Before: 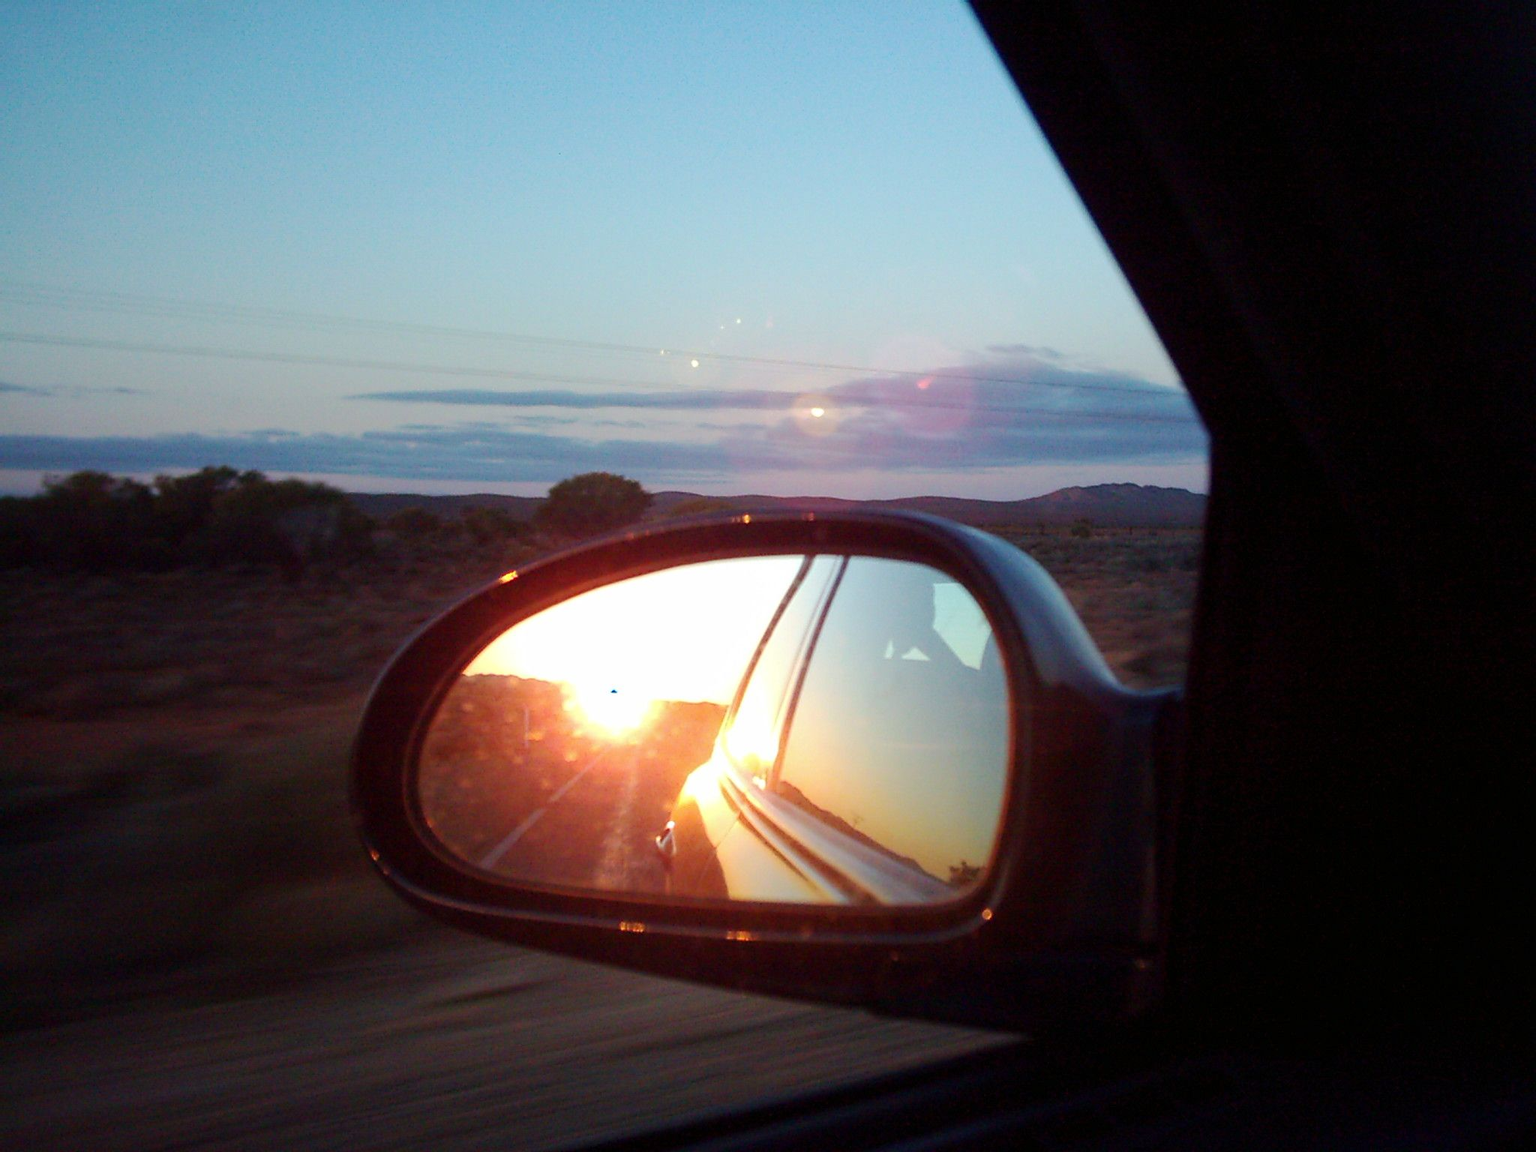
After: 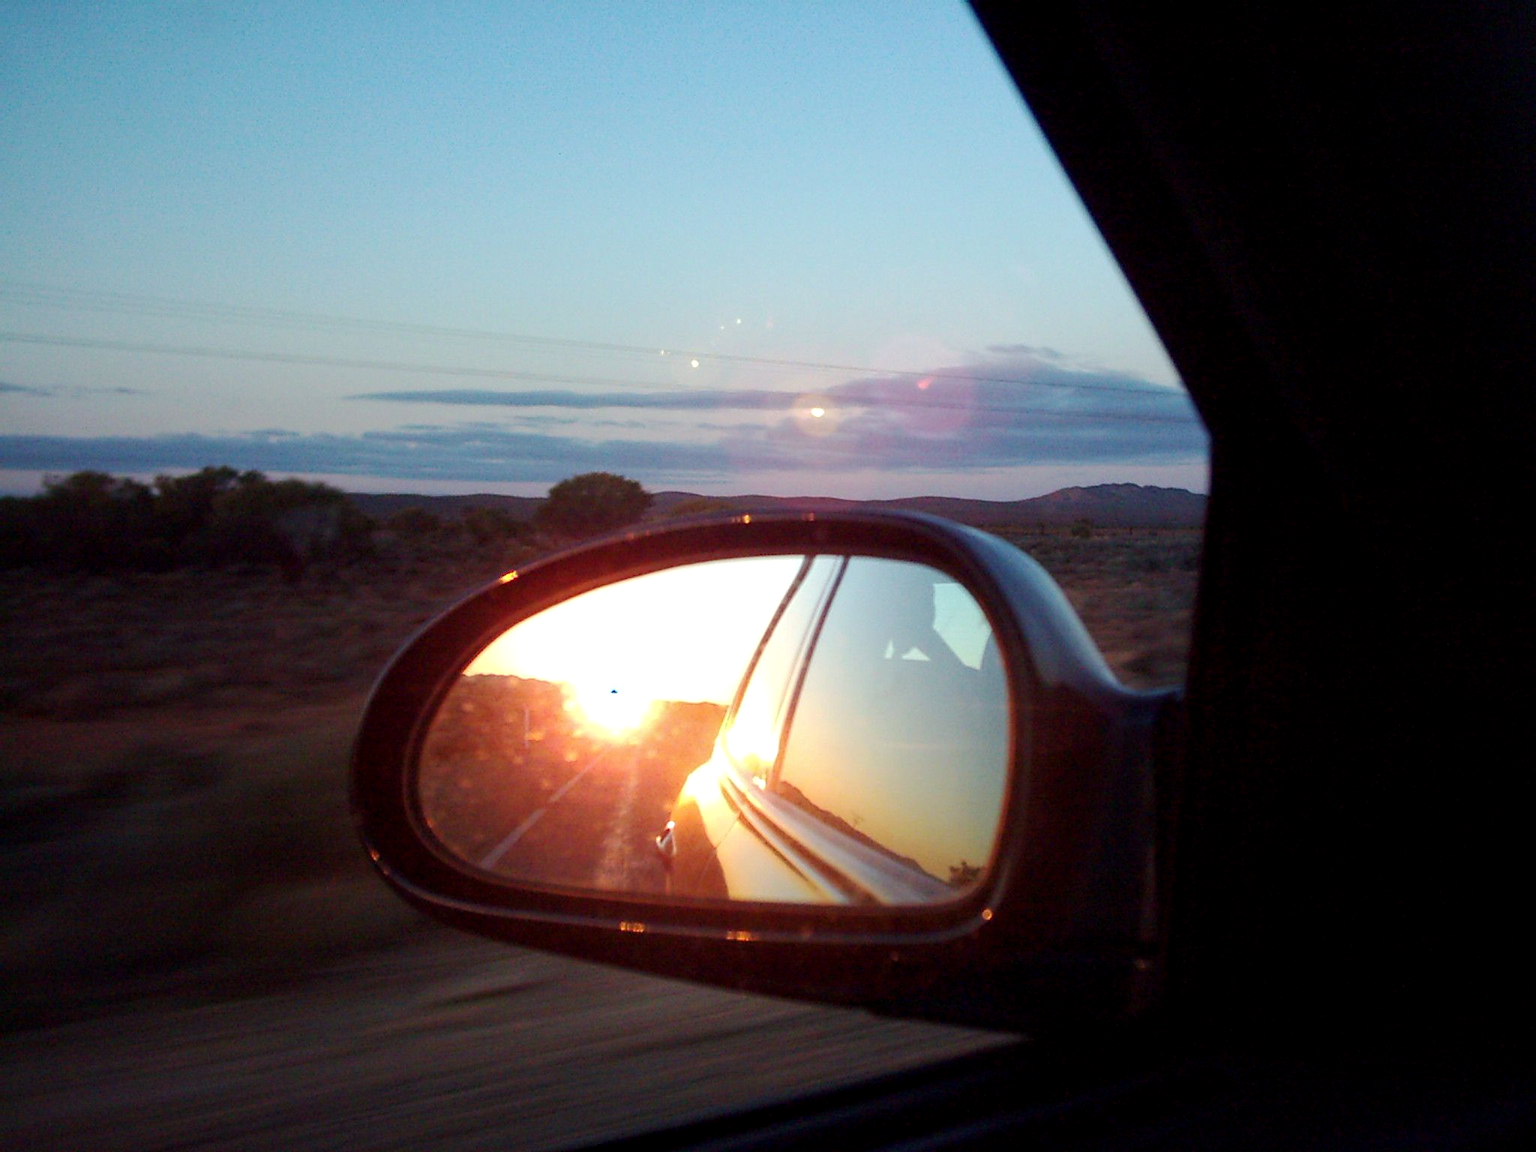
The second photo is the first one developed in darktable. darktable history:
local contrast: highlights 101%, shadows 103%, detail 119%, midtone range 0.2
tone equalizer: on, module defaults
